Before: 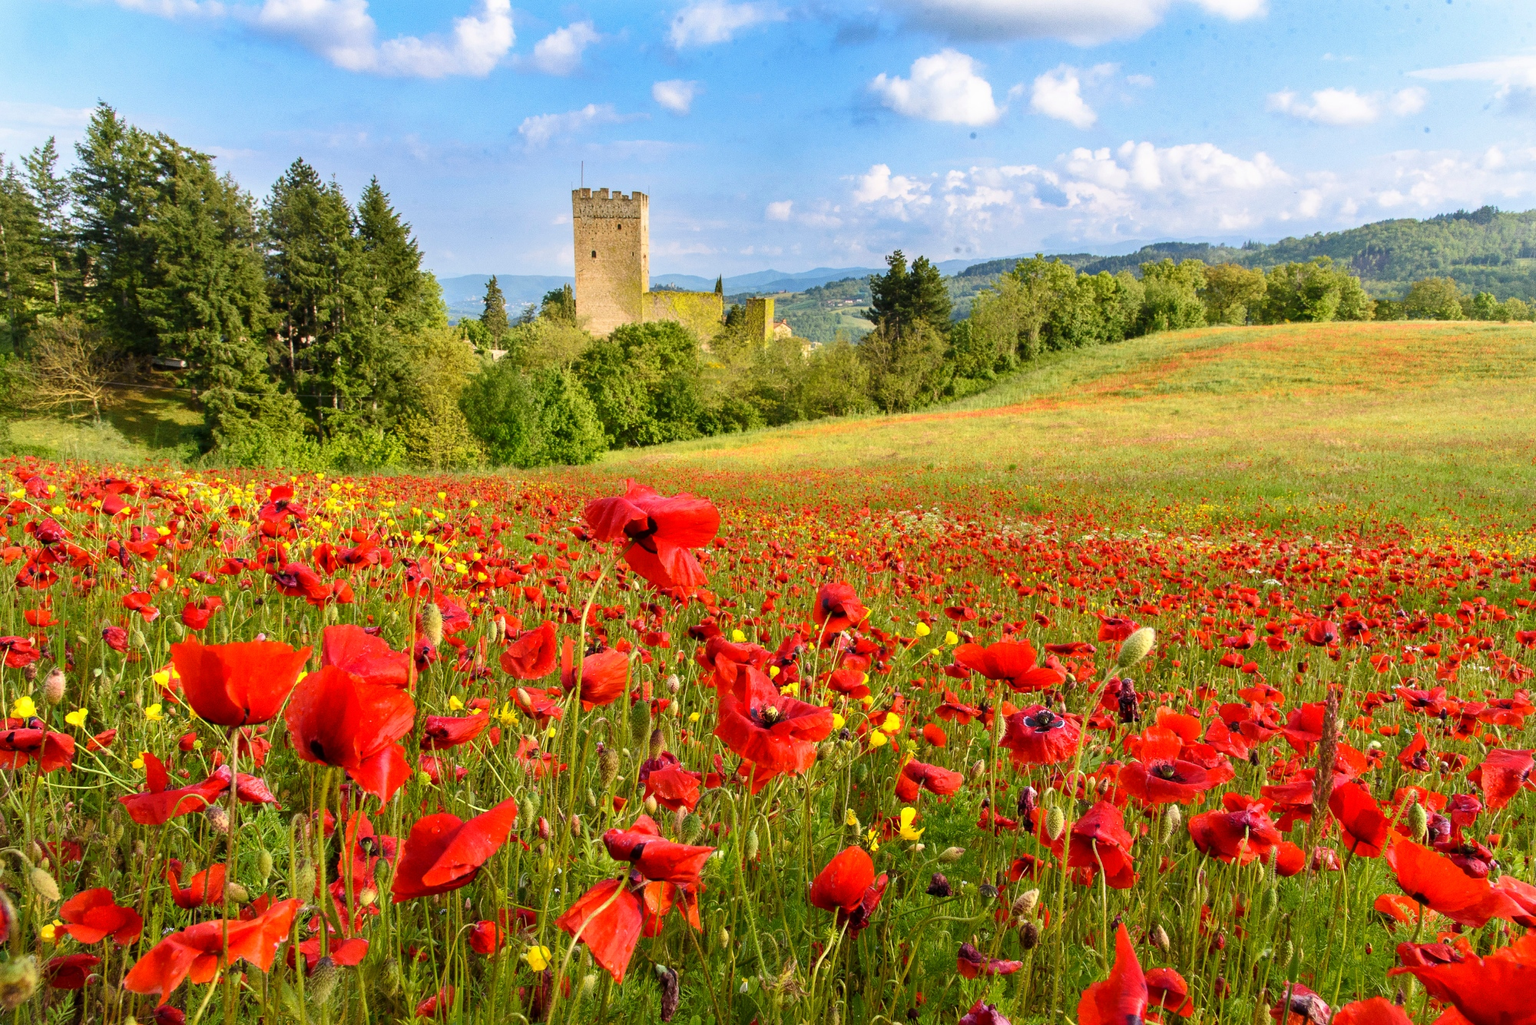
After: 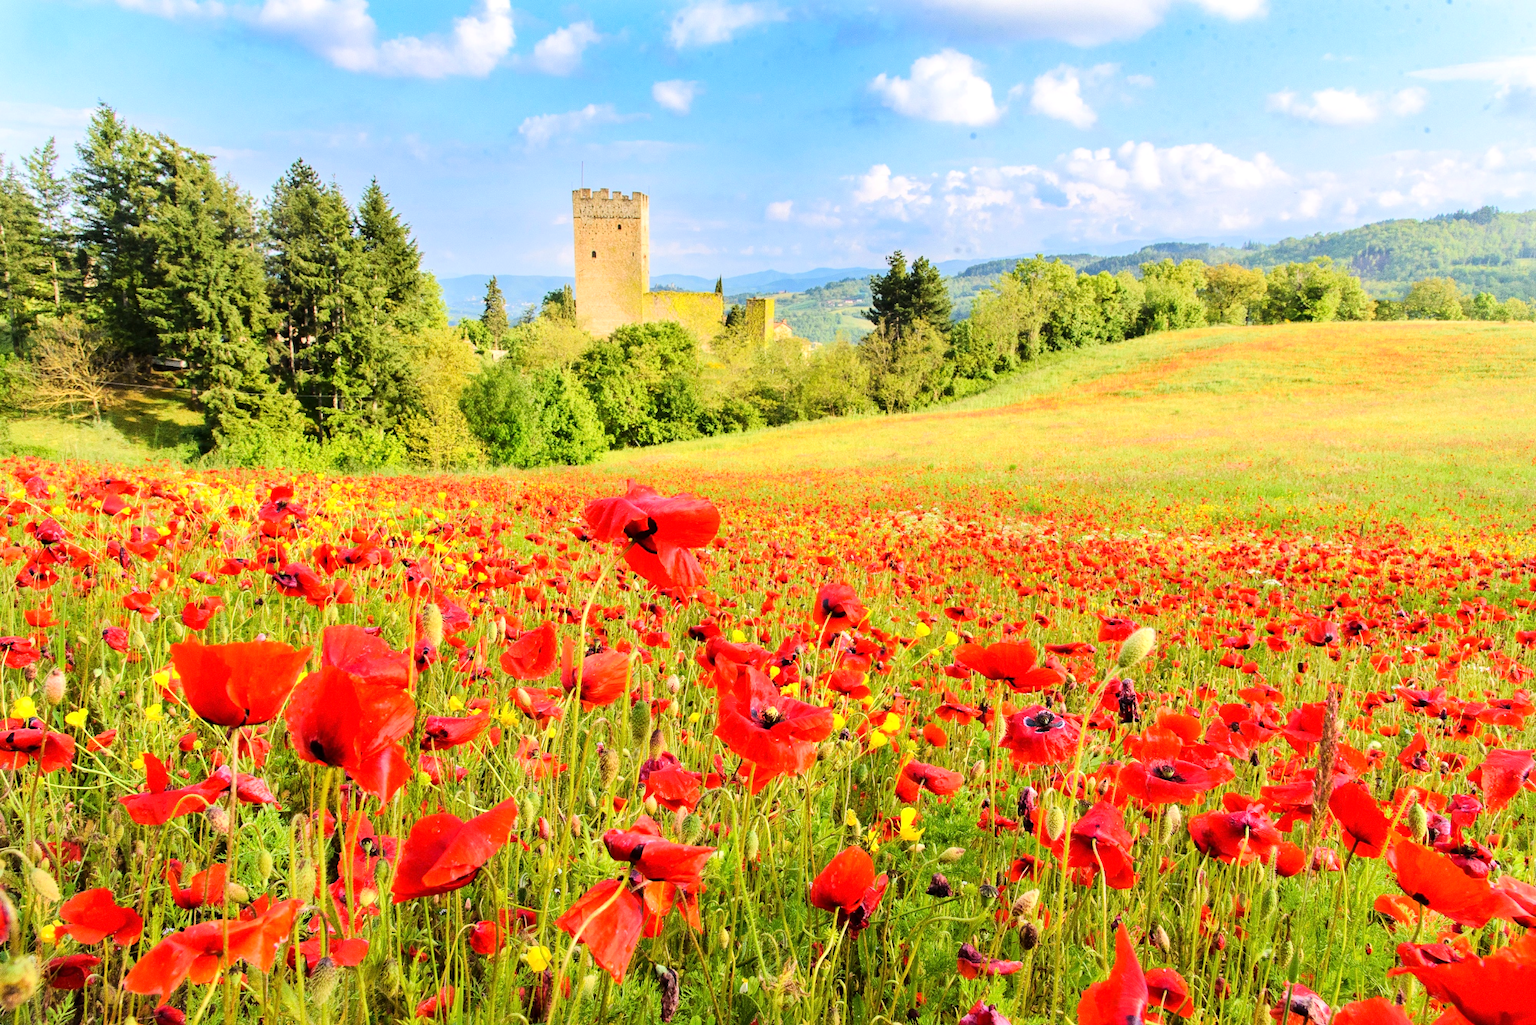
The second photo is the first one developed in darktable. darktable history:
tone equalizer: -7 EV 0.157 EV, -6 EV 0.611 EV, -5 EV 1.17 EV, -4 EV 1.3 EV, -3 EV 1.12 EV, -2 EV 0.6 EV, -1 EV 0.149 EV, edges refinement/feathering 500, mask exposure compensation -1.57 EV, preserve details no
